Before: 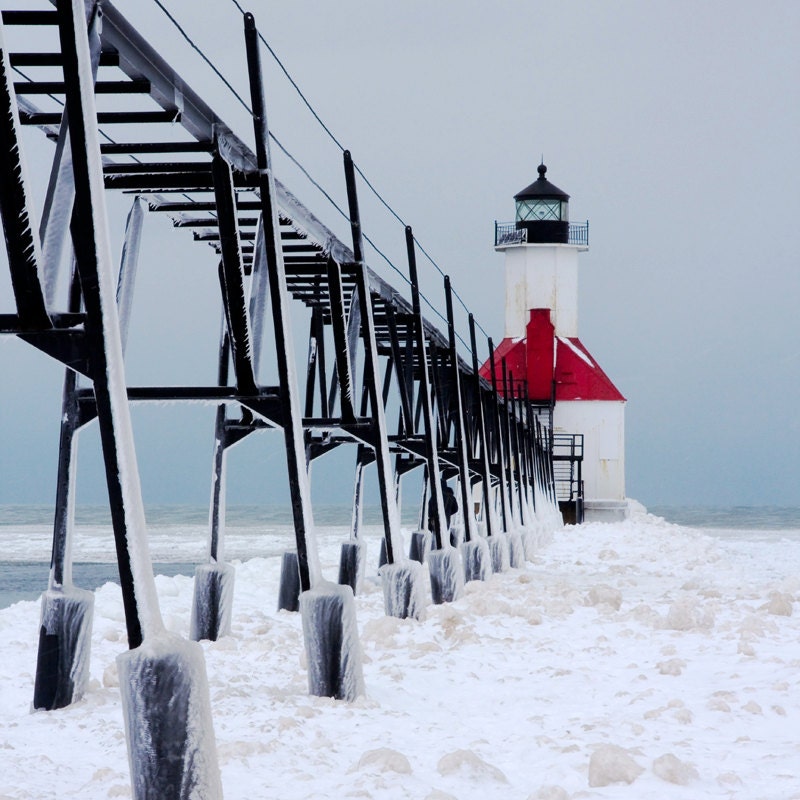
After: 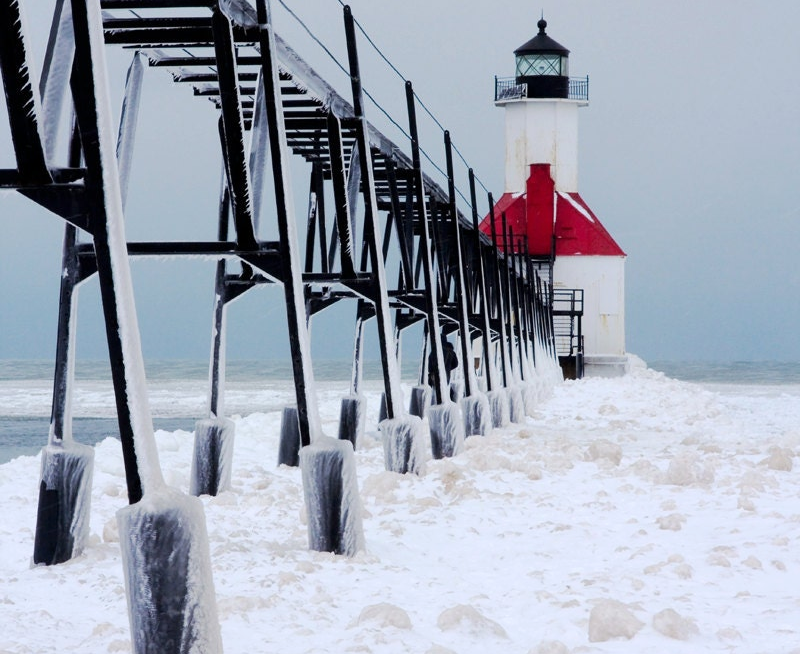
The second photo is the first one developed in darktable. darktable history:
base curve: curves: ch0 [(0, 0) (0.283, 0.295) (1, 1)]
crop and rotate: top 18.205%
